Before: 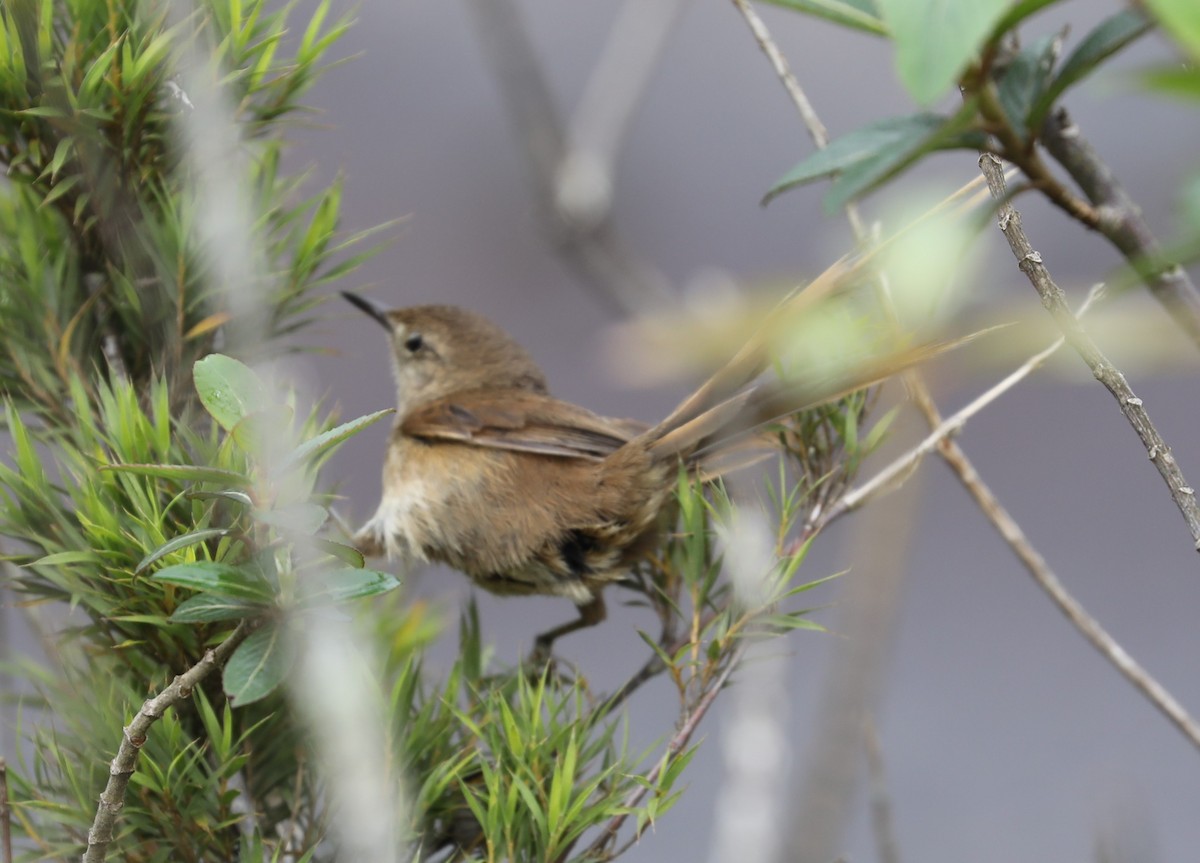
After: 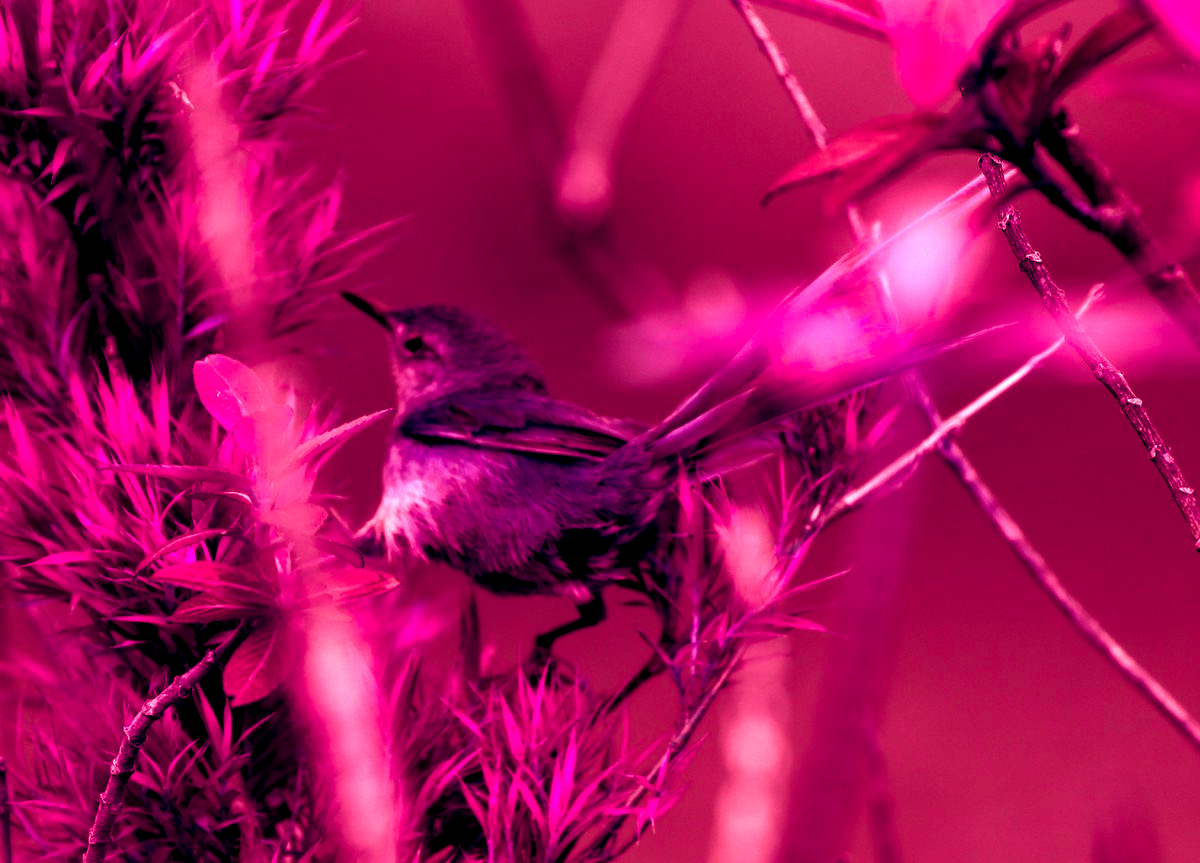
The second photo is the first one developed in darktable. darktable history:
color balance rgb: shadows lift › luminance -18.76%, shadows lift › chroma 35.44%, power › luminance -3.76%, power › hue 142.17°, highlights gain › chroma 7.5%, highlights gain › hue 184.75°, global offset › luminance -0.52%, global offset › chroma 0.91%, global offset › hue 173.36°, shadows fall-off 300%, white fulcrum 2 EV, highlights fall-off 300%, linear chroma grading › shadows 17.19%, linear chroma grading › highlights 61.12%, linear chroma grading › global chroma 50%, hue shift -150.52°, perceptual brilliance grading › global brilliance 12%, mask middle-gray fulcrum 100%, contrast gray fulcrum 38.43%, contrast 35.15%, saturation formula JzAzBz (2021)
local contrast: detail 130%
